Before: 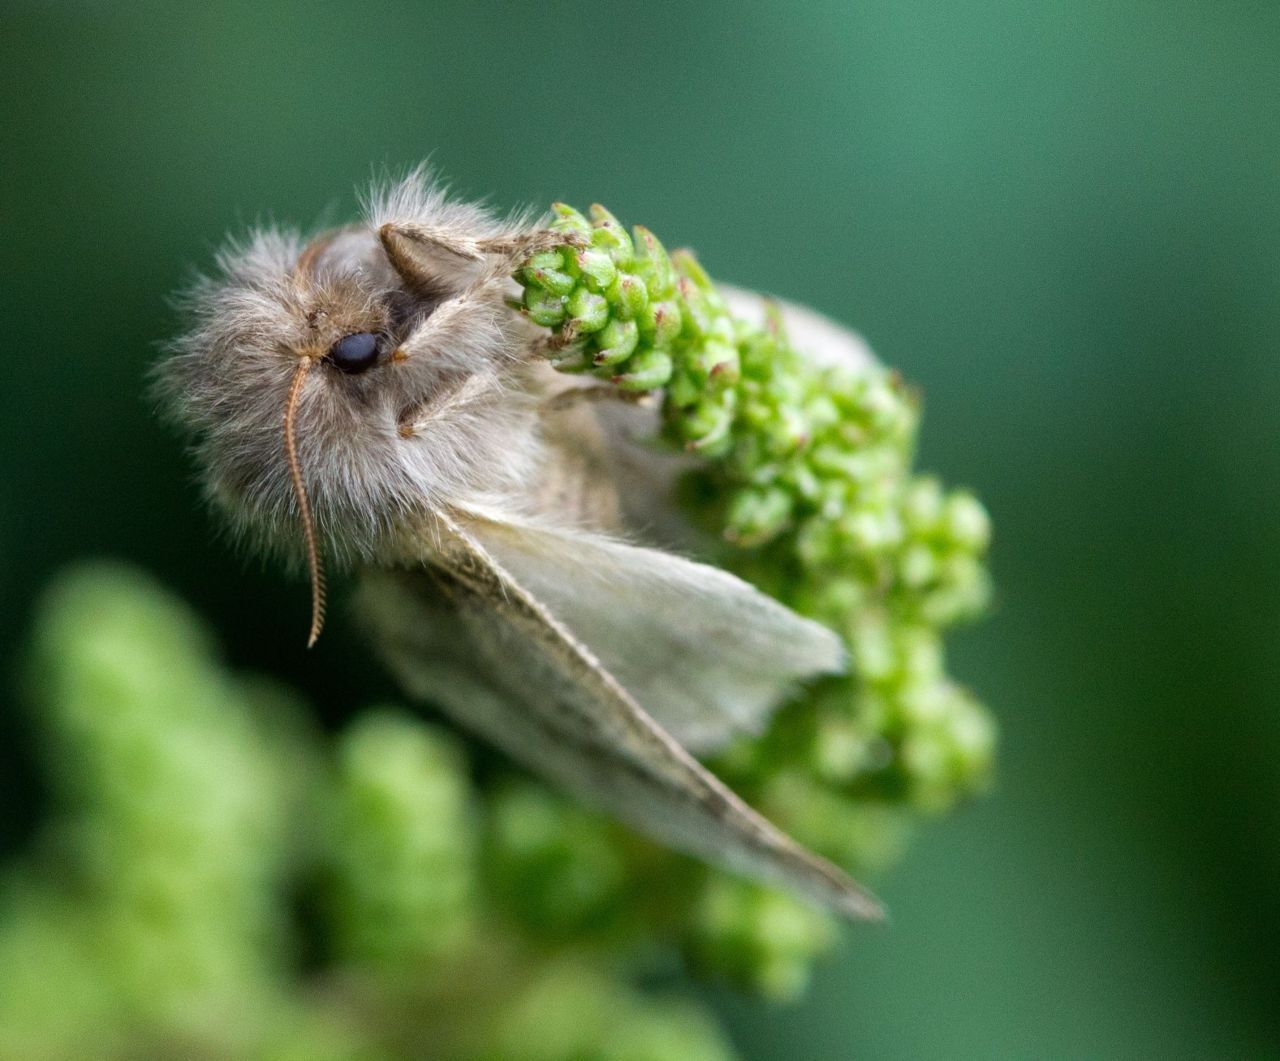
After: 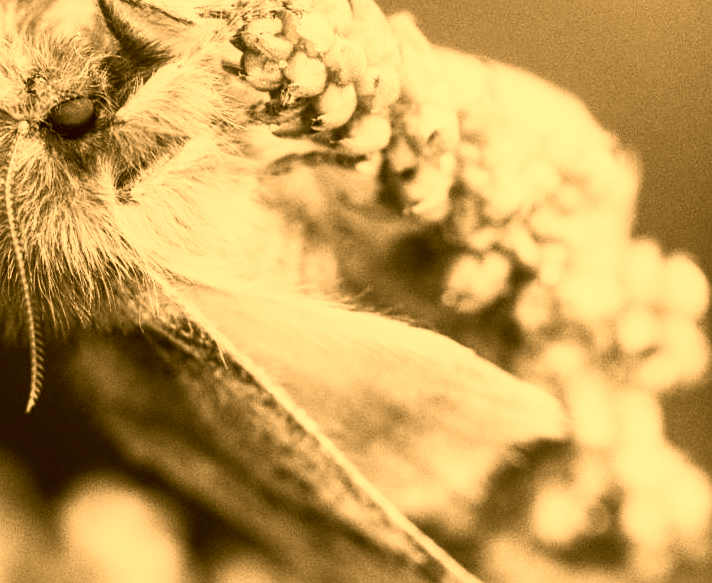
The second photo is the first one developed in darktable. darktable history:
color correction: highlights a* 10.85, highlights b* 30.65, shadows a* 2.84, shadows b* 16.95, saturation 1.75
local contrast: on, module defaults
contrast brightness saturation: contrast 0.516, brightness 0.488, saturation -0.994
sharpen: amount 0.21
crop and rotate: left 22.099%, top 22.318%, right 22.232%, bottom 22.676%
tone equalizer: mask exposure compensation -0.496 EV
color calibration: illuminant custom, x 0.389, y 0.387, temperature 3796.78 K, saturation algorithm version 1 (2020)
